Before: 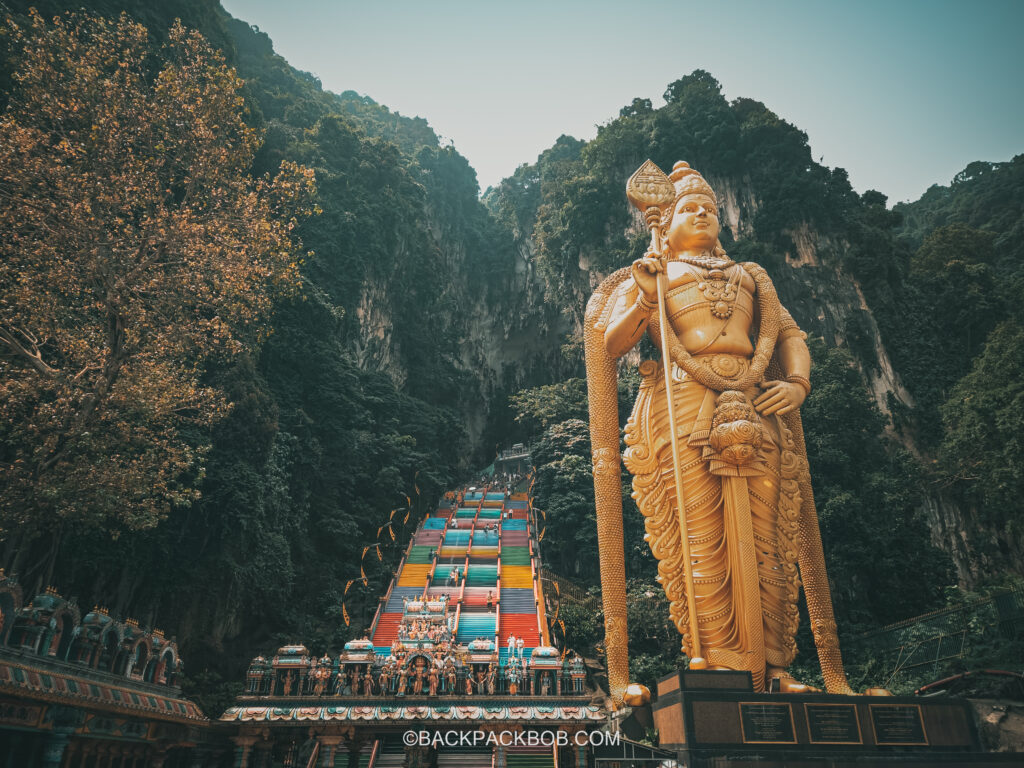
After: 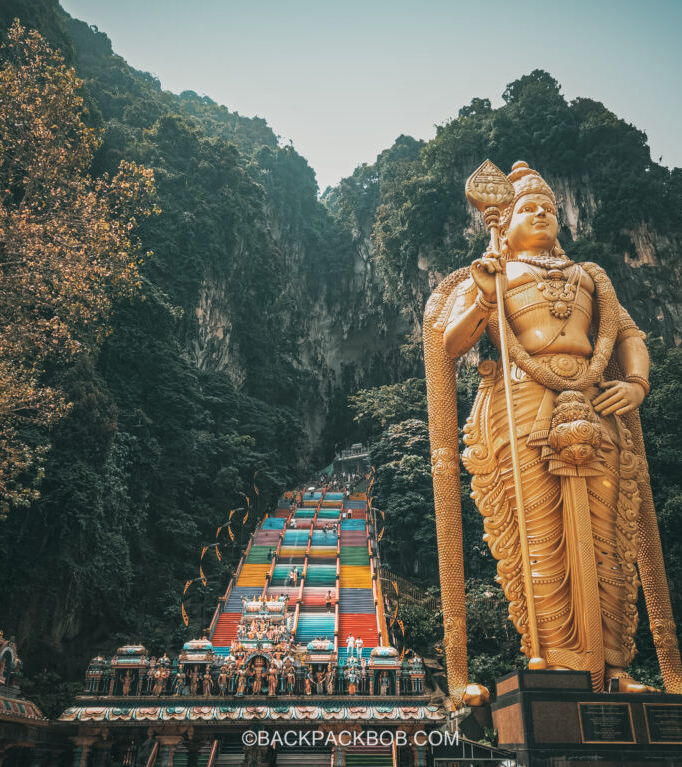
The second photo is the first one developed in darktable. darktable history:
crop and rotate: left 15.754%, right 17.579%
local contrast: on, module defaults
